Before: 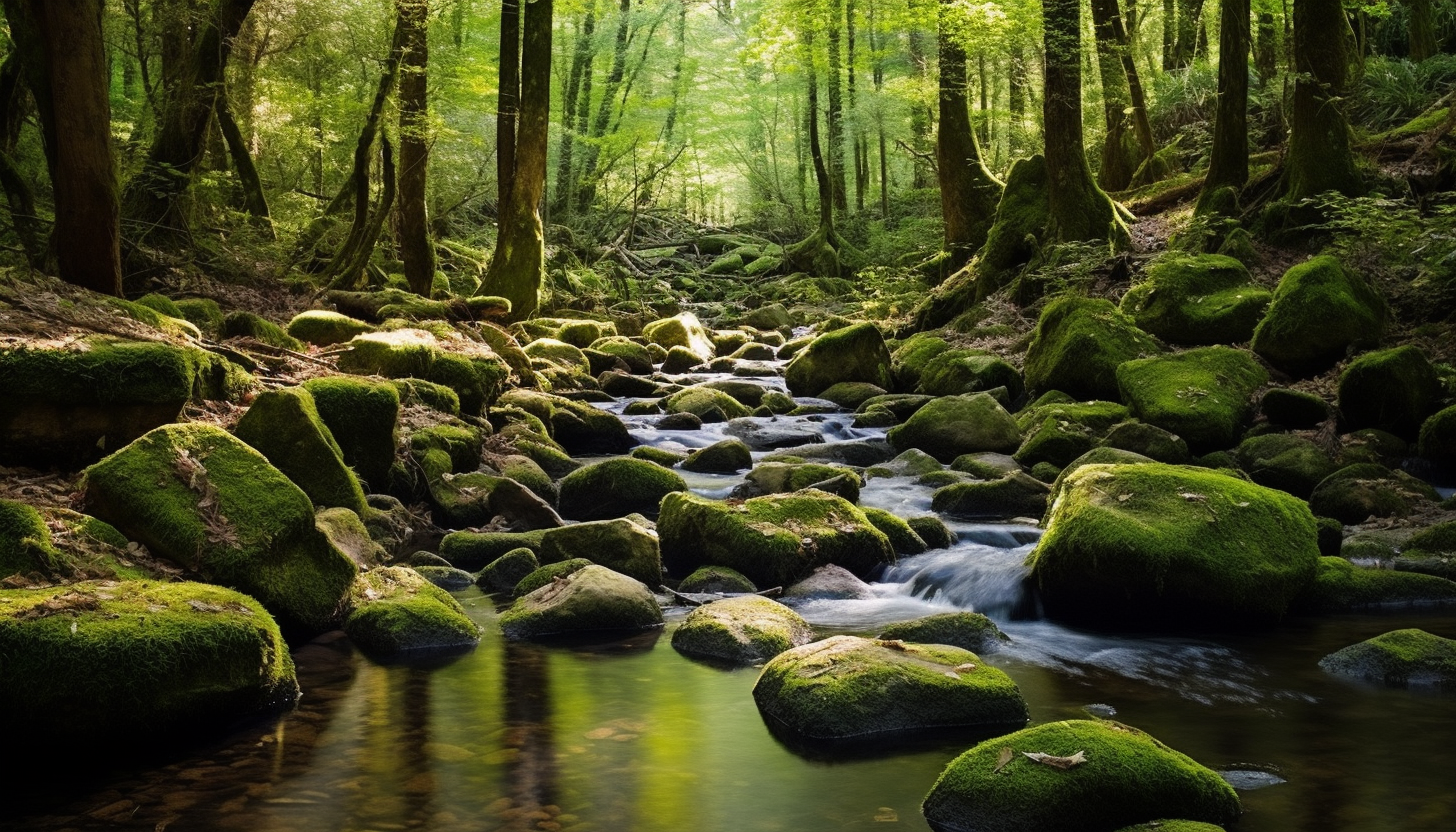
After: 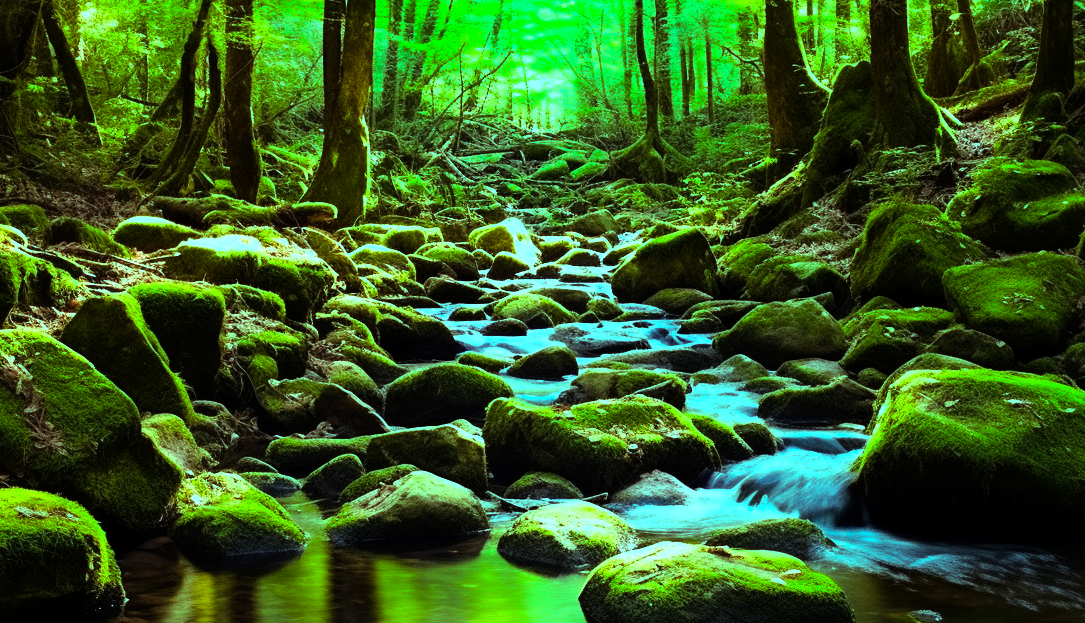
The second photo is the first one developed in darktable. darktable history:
tone equalizer: -8 EV -0.4 EV, -7 EV -0.368 EV, -6 EV -0.307 EV, -5 EV -0.192 EV, -3 EV 0.234 EV, -2 EV 0.304 EV, -1 EV 0.365 EV, +0 EV 0.417 EV
color balance rgb: power › hue 314.88°, highlights gain › luminance 20.056%, highlights gain › chroma 13.04%, highlights gain › hue 171.74°, perceptual saturation grading › global saturation 0.093%, perceptual brilliance grading › highlights 13.275%, perceptual brilliance grading › mid-tones 7.532%, perceptual brilliance grading › shadows -17.87%, global vibrance 41.145%
exposure: black level correction 0.001, exposure 0.016 EV, compensate highlight preservation false
crop and rotate: left 11.956%, top 11.389%, right 13.486%, bottom 13.678%
